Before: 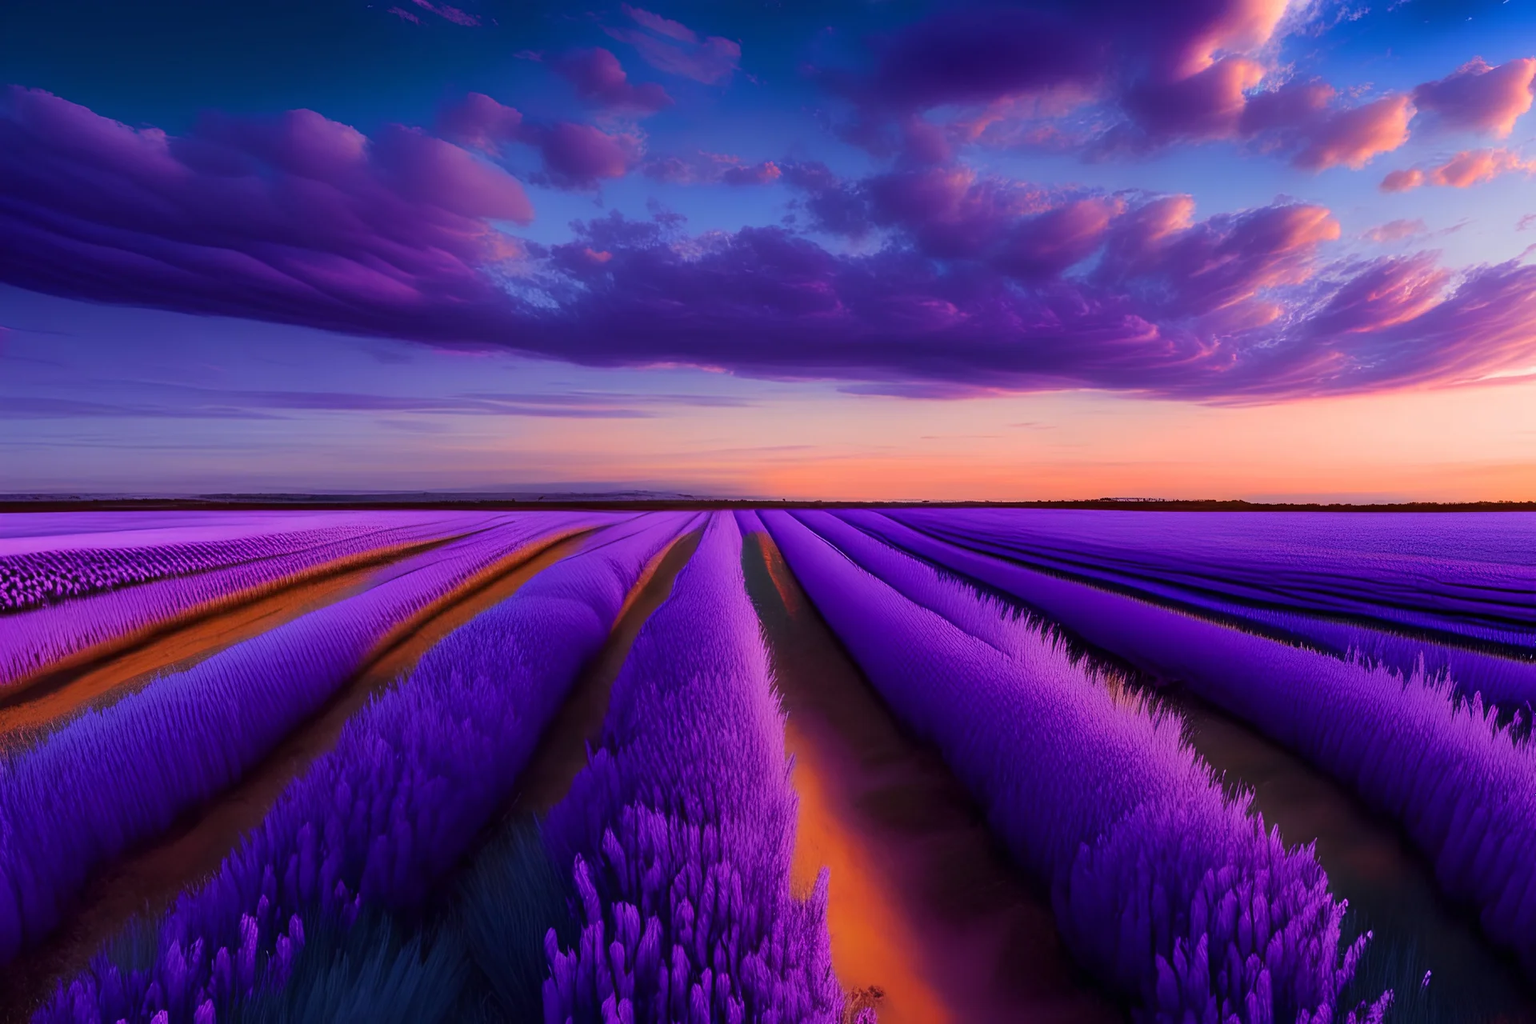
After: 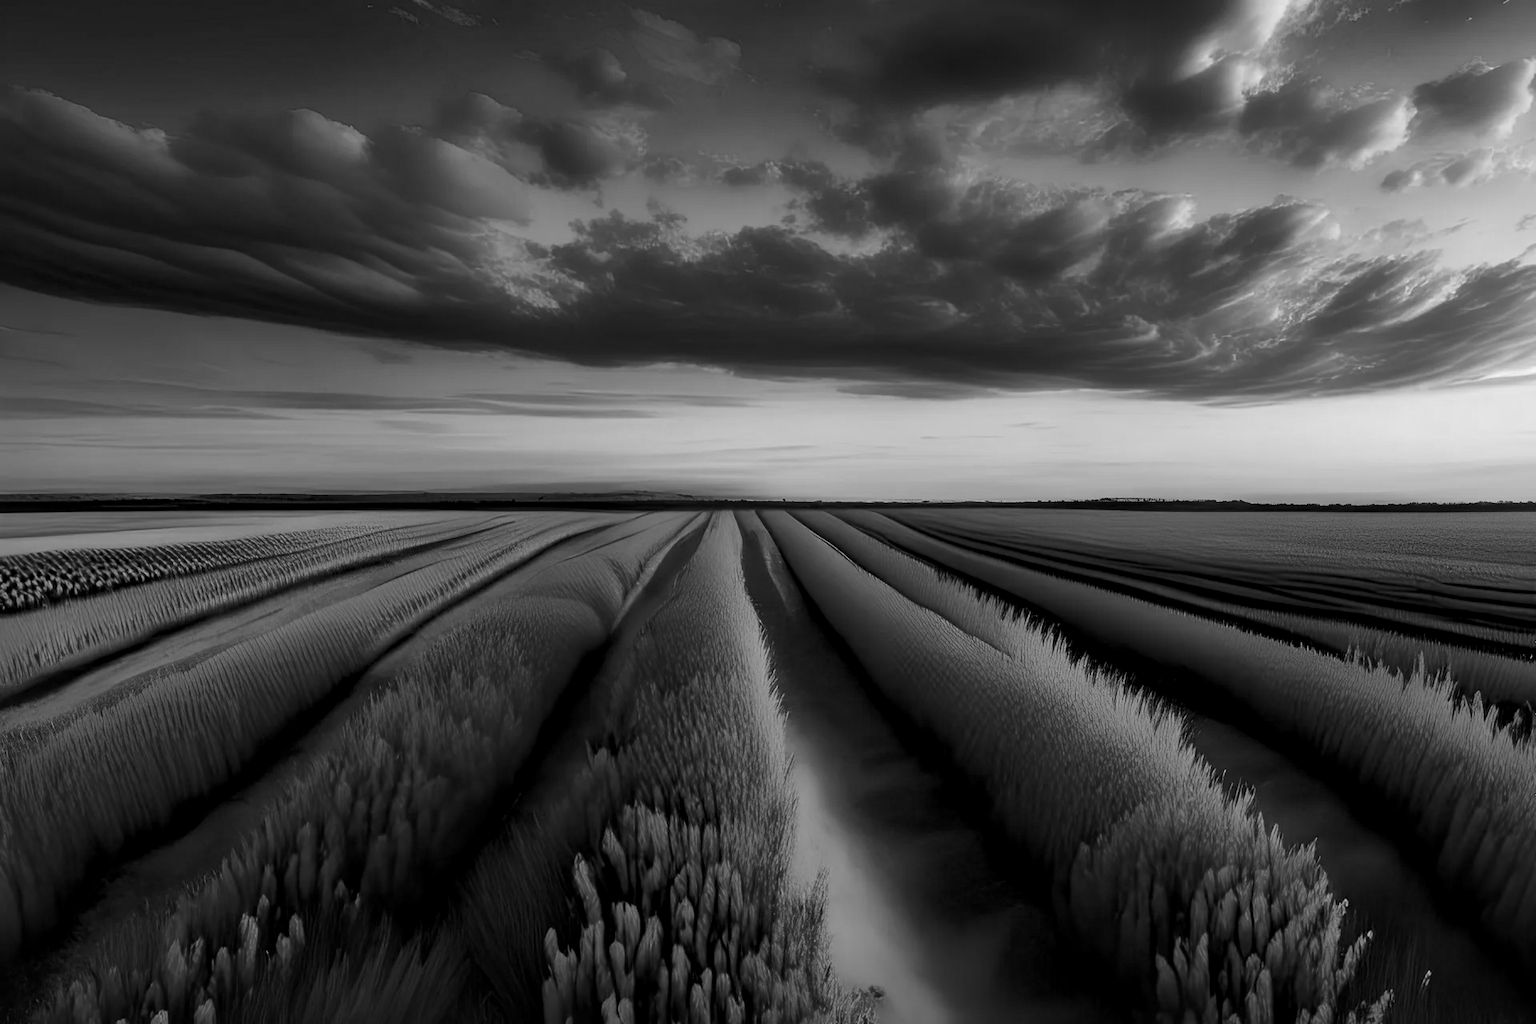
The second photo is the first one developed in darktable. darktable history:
monochrome: on, module defaults
local contrast: mode bilateral grid, contrast 25, coarseness 60, detail 151%, midtone range 0.2
